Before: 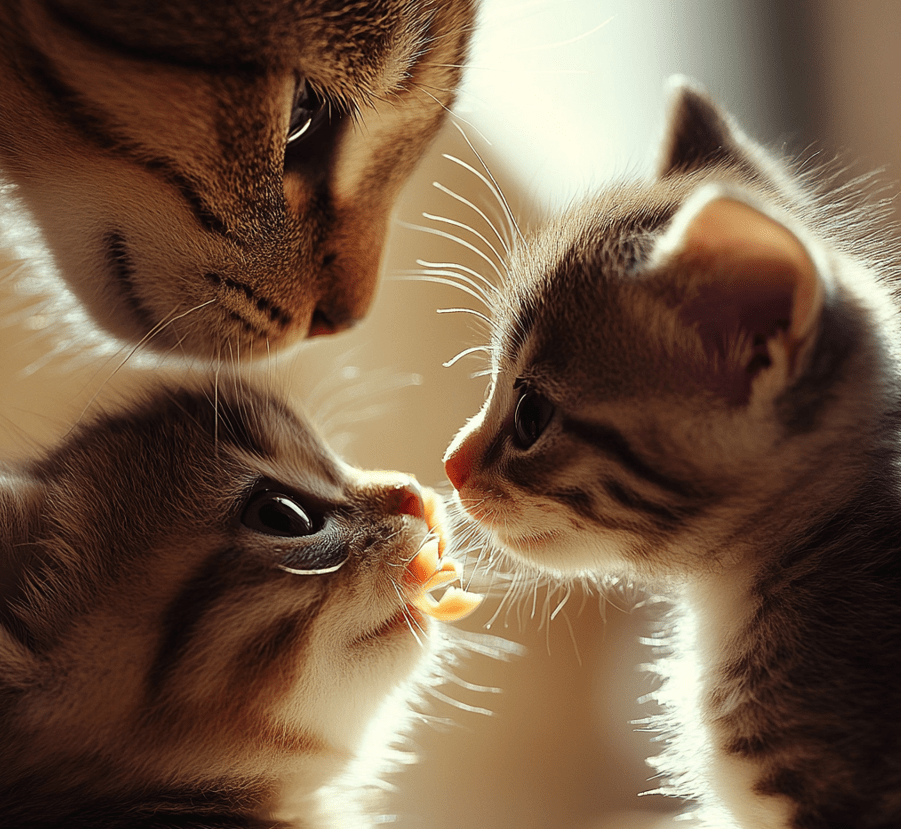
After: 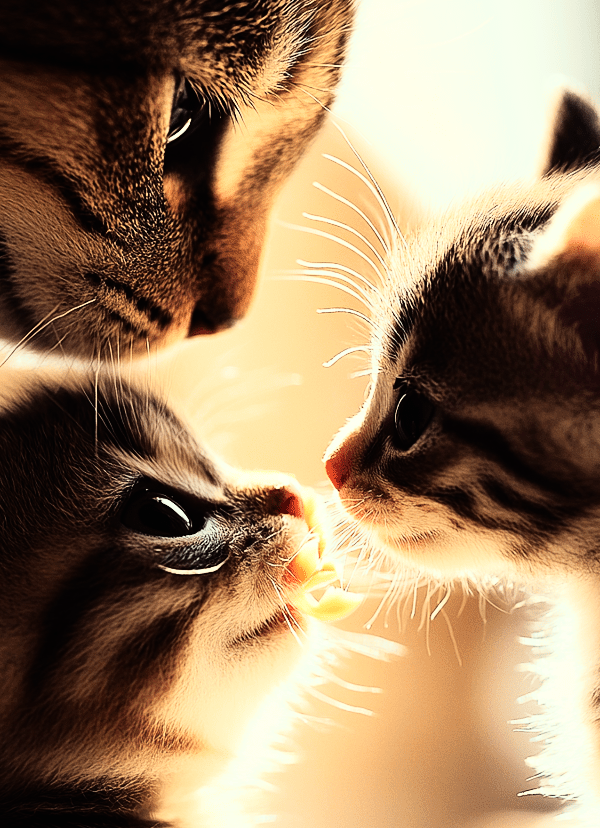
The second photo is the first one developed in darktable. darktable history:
rgb curve: curves: ch0 [(0, 0) (0.21, 0.15) (0.24, 0.21) (0.5, 0.75) (0.75, 0.96) (0.89, 0.99) (1, 1)]; ch1 [(0, 0.02) (0.21, 0.13) (0.25, 0.2) (0.5, 0.67) (0.75, 0.9) (0.89, 0.97) (1, 1)]; ch2 [(0, 0.02) (0.21, 0.13) (0.25, 0.2) (0.5, 0.67) (0.75, 0.9) (0.89, 0.97) (1, 1)], compensate middle gray true
crop and rotate: left 13.409%, right 19.924%
